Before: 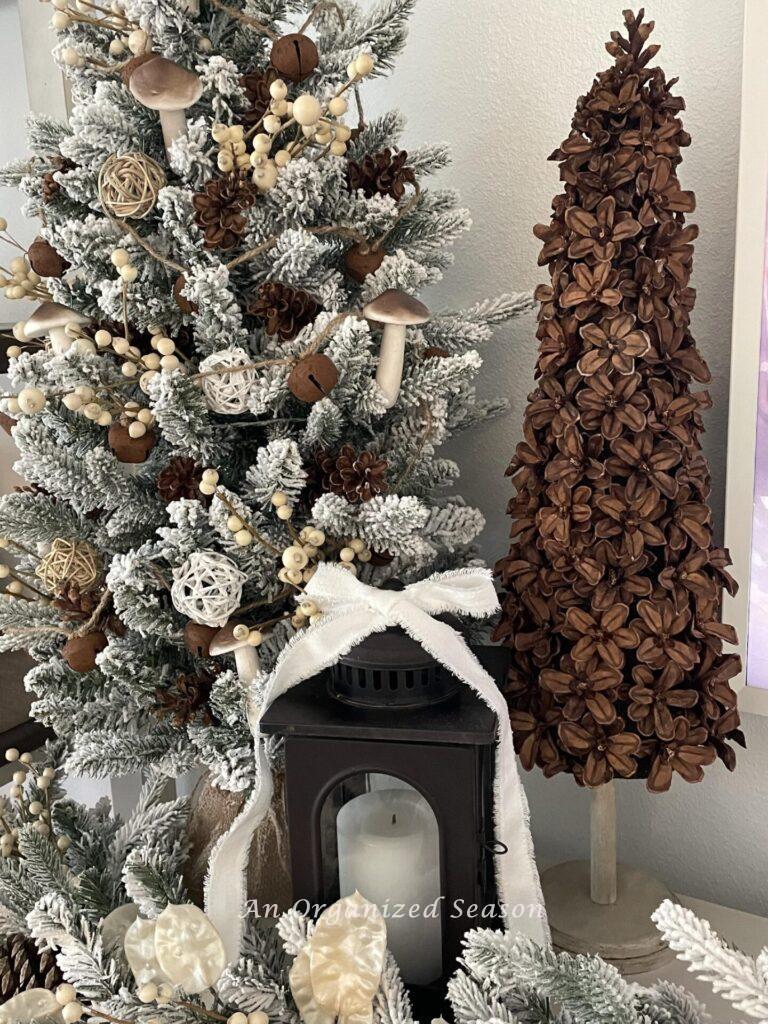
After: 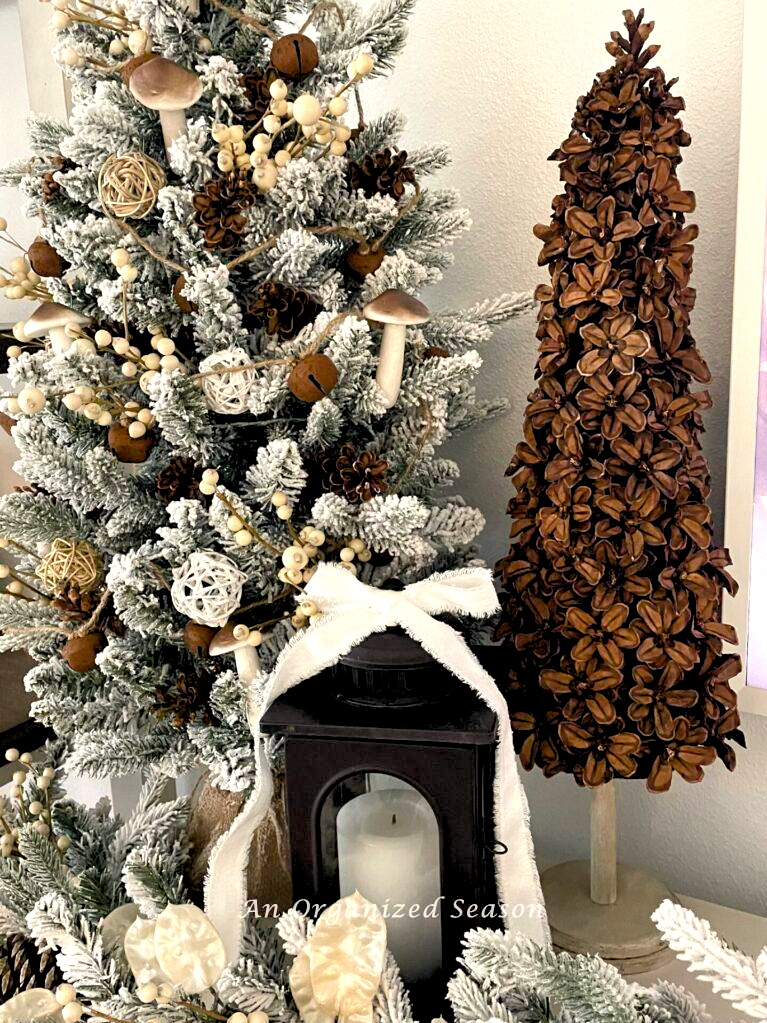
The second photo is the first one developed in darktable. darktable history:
color balance rgb: shadows lift › chroma 1%, shadows lift › hue 240.84°, highlights gain › chroma 2%, highlights gain › hue 73.2°, global offset › luminance -0.5%, perceptual saturation grading › global saturation 20%, perceptual saturation grading › highlights -25%, perceptual saturation grading › shadows 50%, global vibrance 15%
exposure: exposure 0.2 EV, compensate highlight preservation false
white balance: emerald 1
rgb levels: levels [[0.01, 0.419, 0.839], [0, 0.5, 1], [0, 0.5, 1]]
